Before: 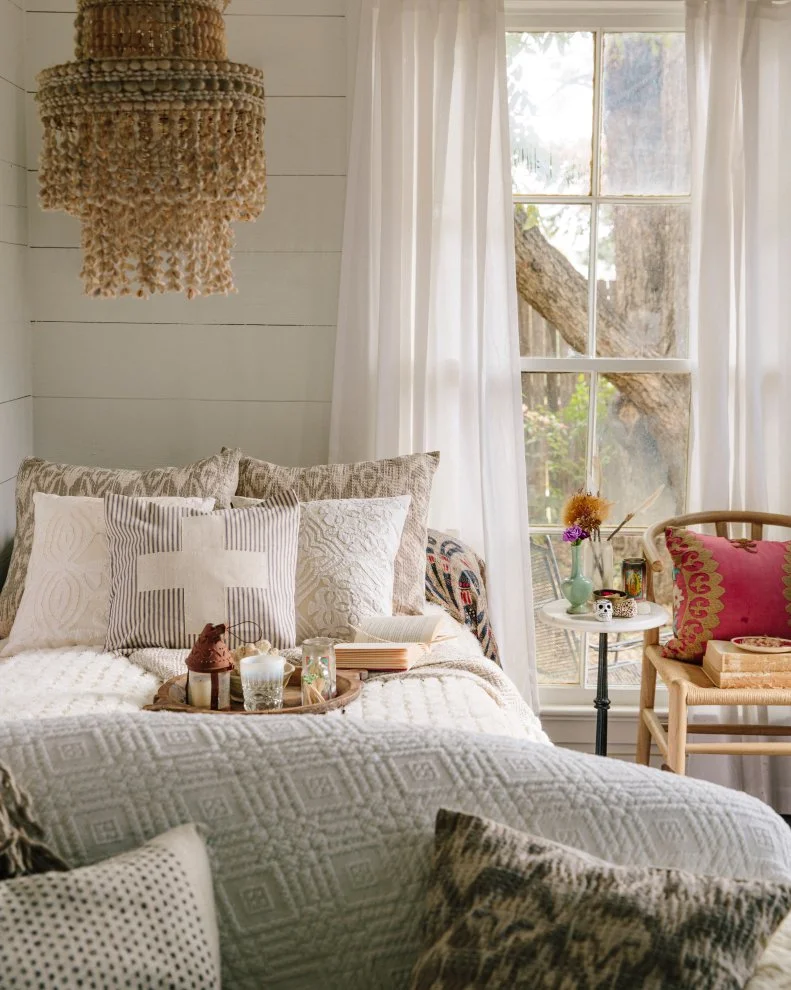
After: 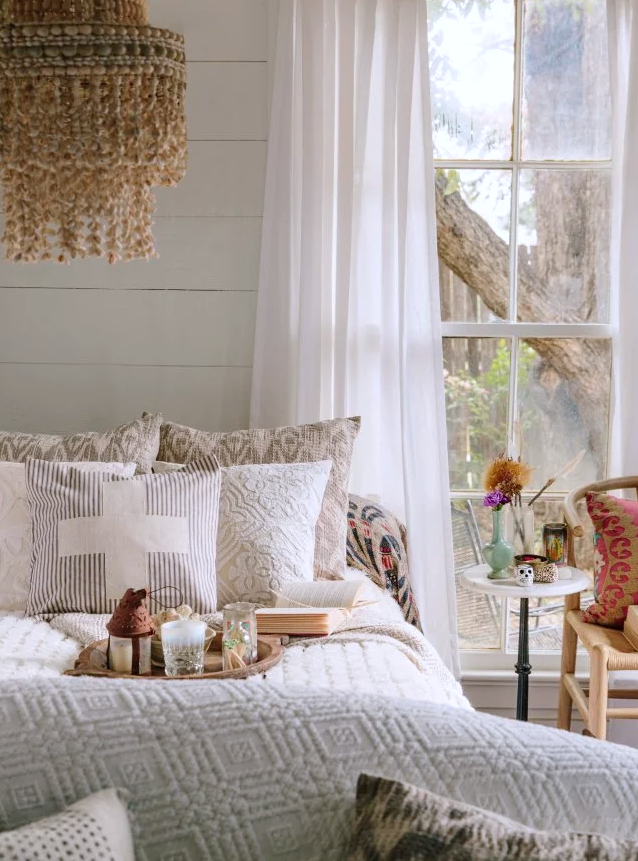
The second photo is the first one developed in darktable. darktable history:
crop: left 10.013%, top 3.607%, right 9.304%, bottom 9.374%
color calibration: illuminant as shot in camera, x 0.358, y 0.373, temperature 4628.91 K, saturation algorithm version 1 (2020)
